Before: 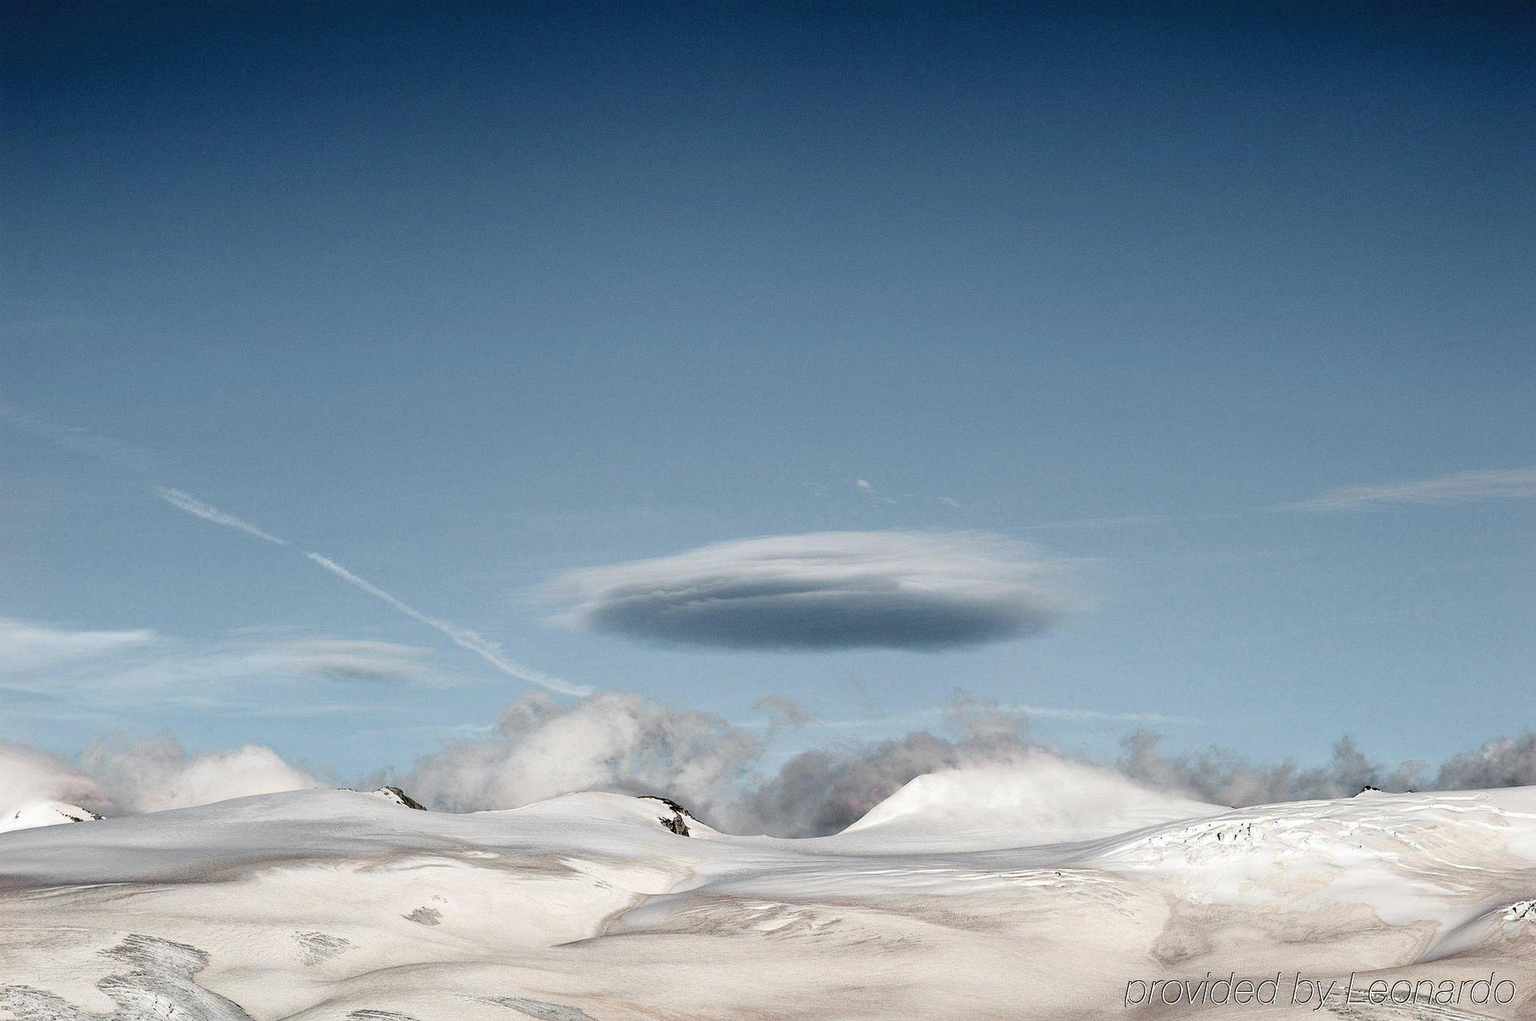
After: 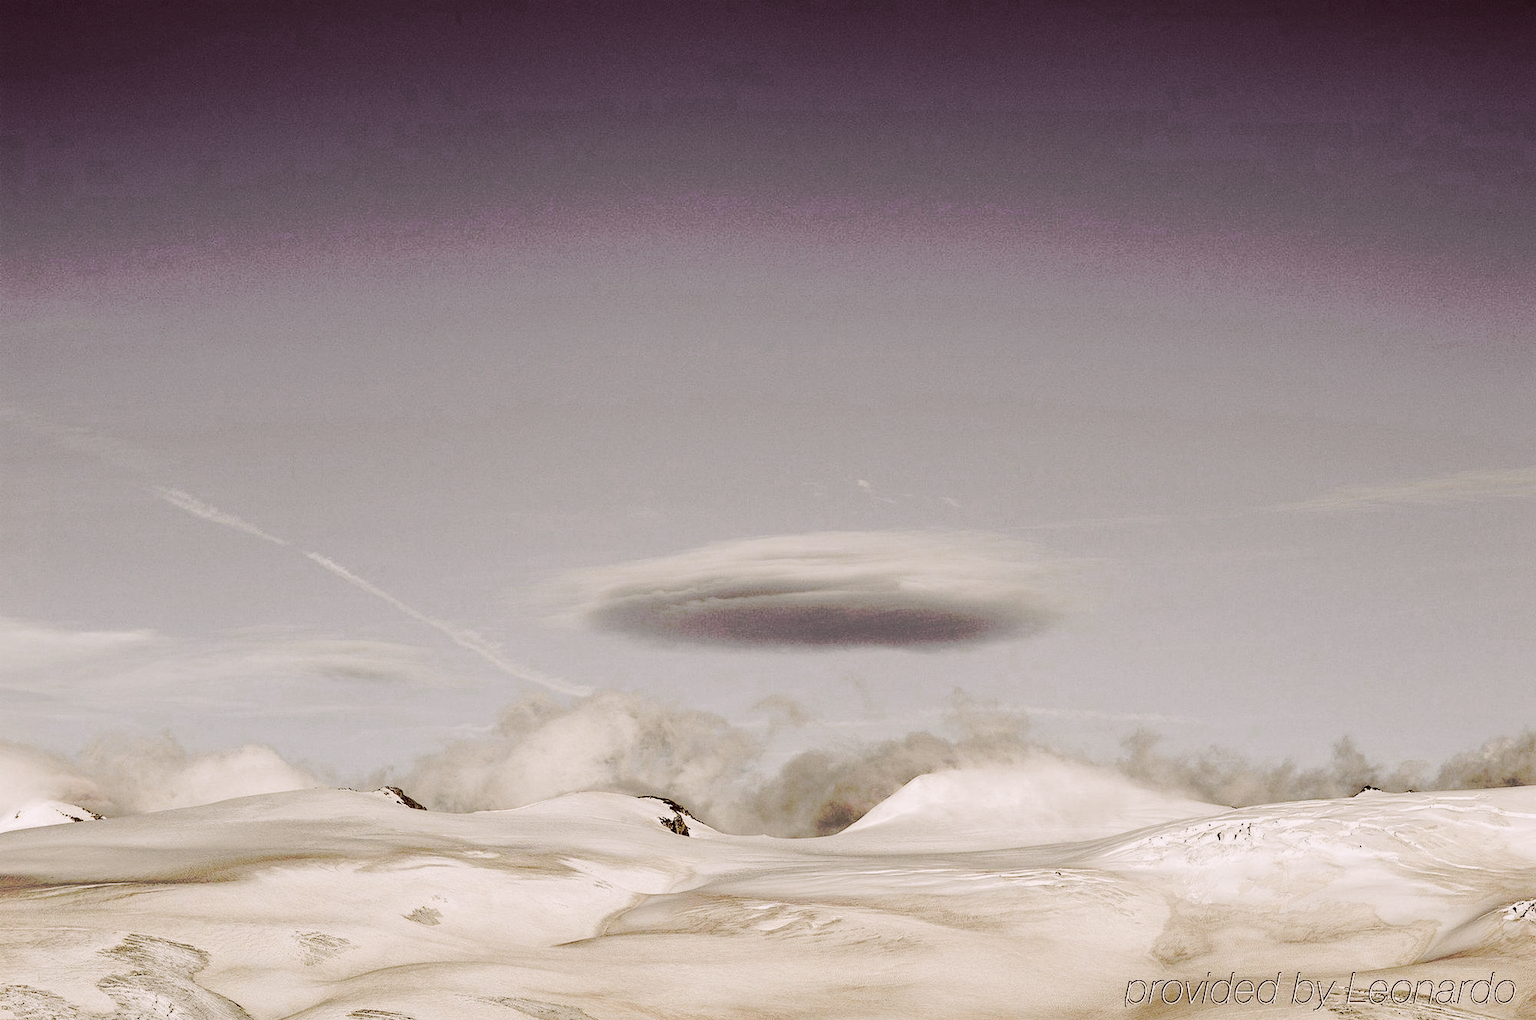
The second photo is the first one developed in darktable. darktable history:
tone curve: curves: ch0 [(0, 0) (0.003, 0.003) (0.011, 0.01) (0.025, 0.023) (0.044, 0.042) (0.069, 0.065) (0.1, 0.094) (0.136, 0.128) (0.177, 0.167) (0.224, 0.211) (0.277, 0.261) (0.335, 0.315) (0.399, 0.375) (0.468, 0.44) (0.543, 0.56) (0.623, 0.637) (0.709, 0.72) (0.801, 0.808) (0.898, 0.901) (1, 1)], preserve colors none
color look up table: target L [92.94, 92.55, 88.13, 85.84, 73.16, 67.73, 65.51, 67.73, 55.67, 42.6, 41.95, 42.66, 27.65, 10.11, 4.795, 200, 84.16, 82.79, 72.41, 68.95, 67.46, 62.79, 49.94, 49.54, 48.34, 45.39, 15.95, 16.07, 12.61, 91.81, 83.36, 69.15, 59.34, 64.62, 50, 75.81, 59.55, 61.95, 42.73, 31.48, 30.13, 38.99, 20.74, 5.055, 4.322, 87.63, 82.01, 67.23, 24.64], target a [2.386, -1.241, -20.98, -27.41, -7.475, -30.24, -43.12, -8.313, -7.606, -30.46, -35.43, 1.063, -11.61, 2.823, 11.64, 0, 9.162, 5.362, 23.47, 29.34, 7.689, 48.77, 74.29, 47.77, 22.74, 60.24, 19.55, 15.84, 30.75, 7.136, 14.2, 39.68, 29.17, 11.17, 65.18, 21.3, 21.76, 15.32, 5.977, 46.76, 33.36, 43.66, 44.21, 18.75, 17.4, -7.18, 5.63, 1.555, 8.523], target b [4.063, 35.8, 70.69, 19.05, 73.6, 47.28, 64.72, 16.89, 58.95, 37.93, 45.72, 45.53, 17.09, 13.44, 3.332, 0, 26.13, 51.86, 55.69, 24.31, 13.68, 9.334, 55.37, 58.77, 31.09, 21.43, 11.8, 22.31, 17.4, -2.196, -11.62, -21.48, -1.071, -4.419, -10.86, -24.15, -14.76, -18.59, 14.61, 4.777, -9.628, -45.29, -39.03, 3.036, -2.553, -1.416, -12.78, -6.875, -2.146], num patches 49
